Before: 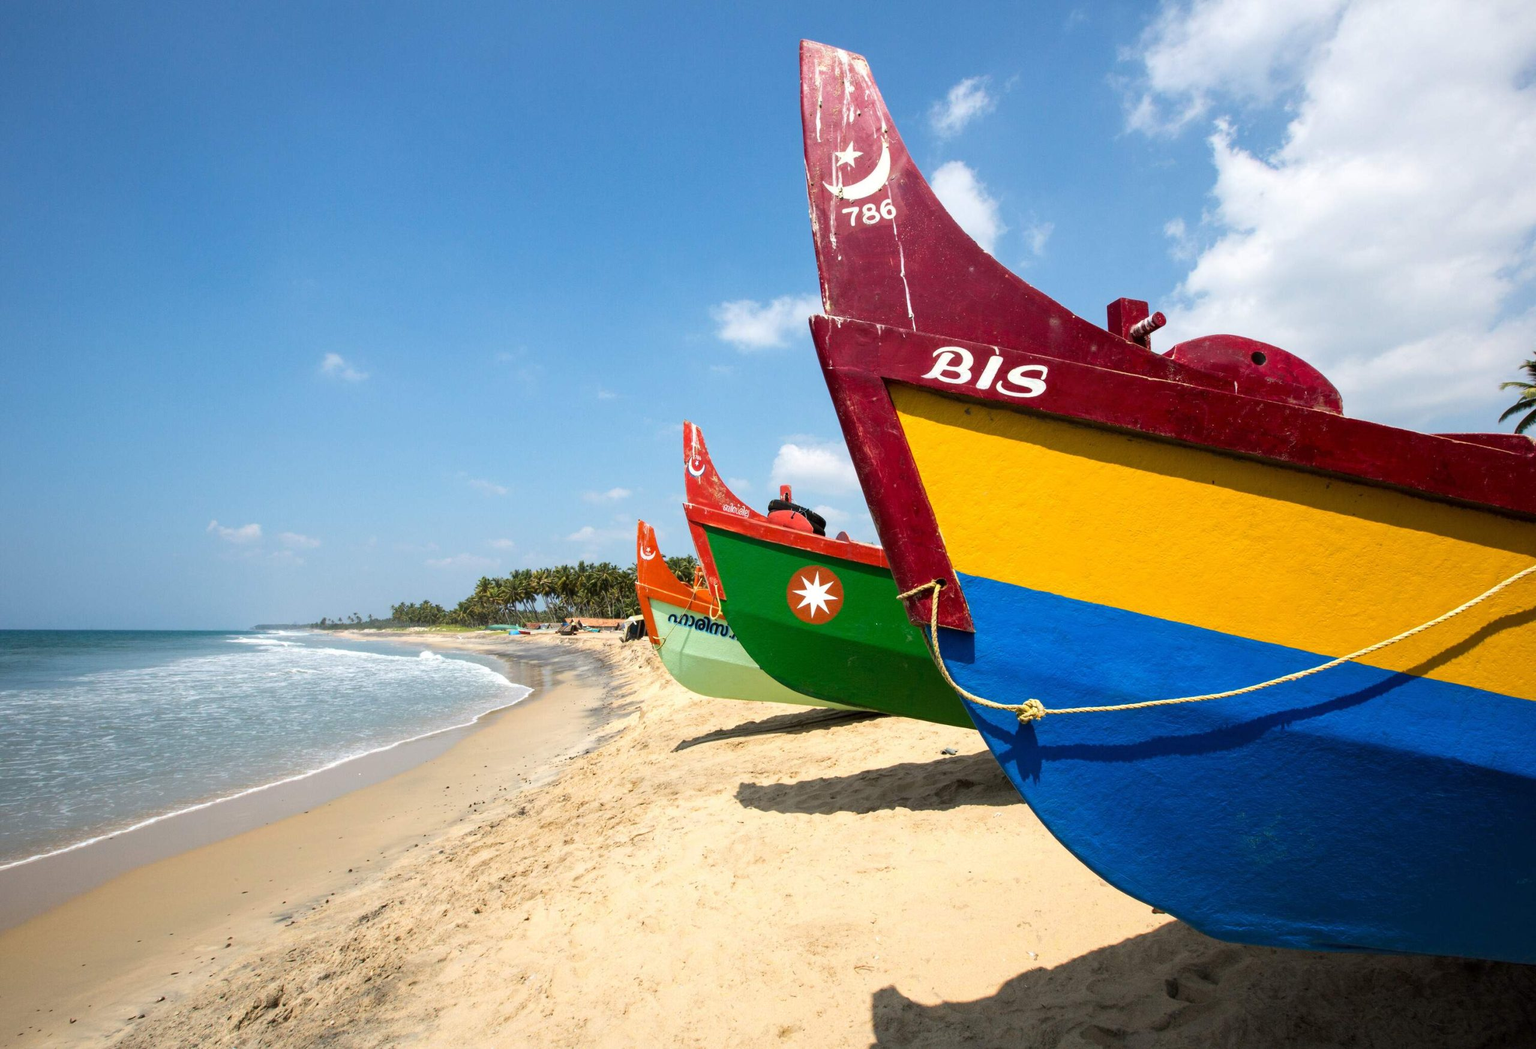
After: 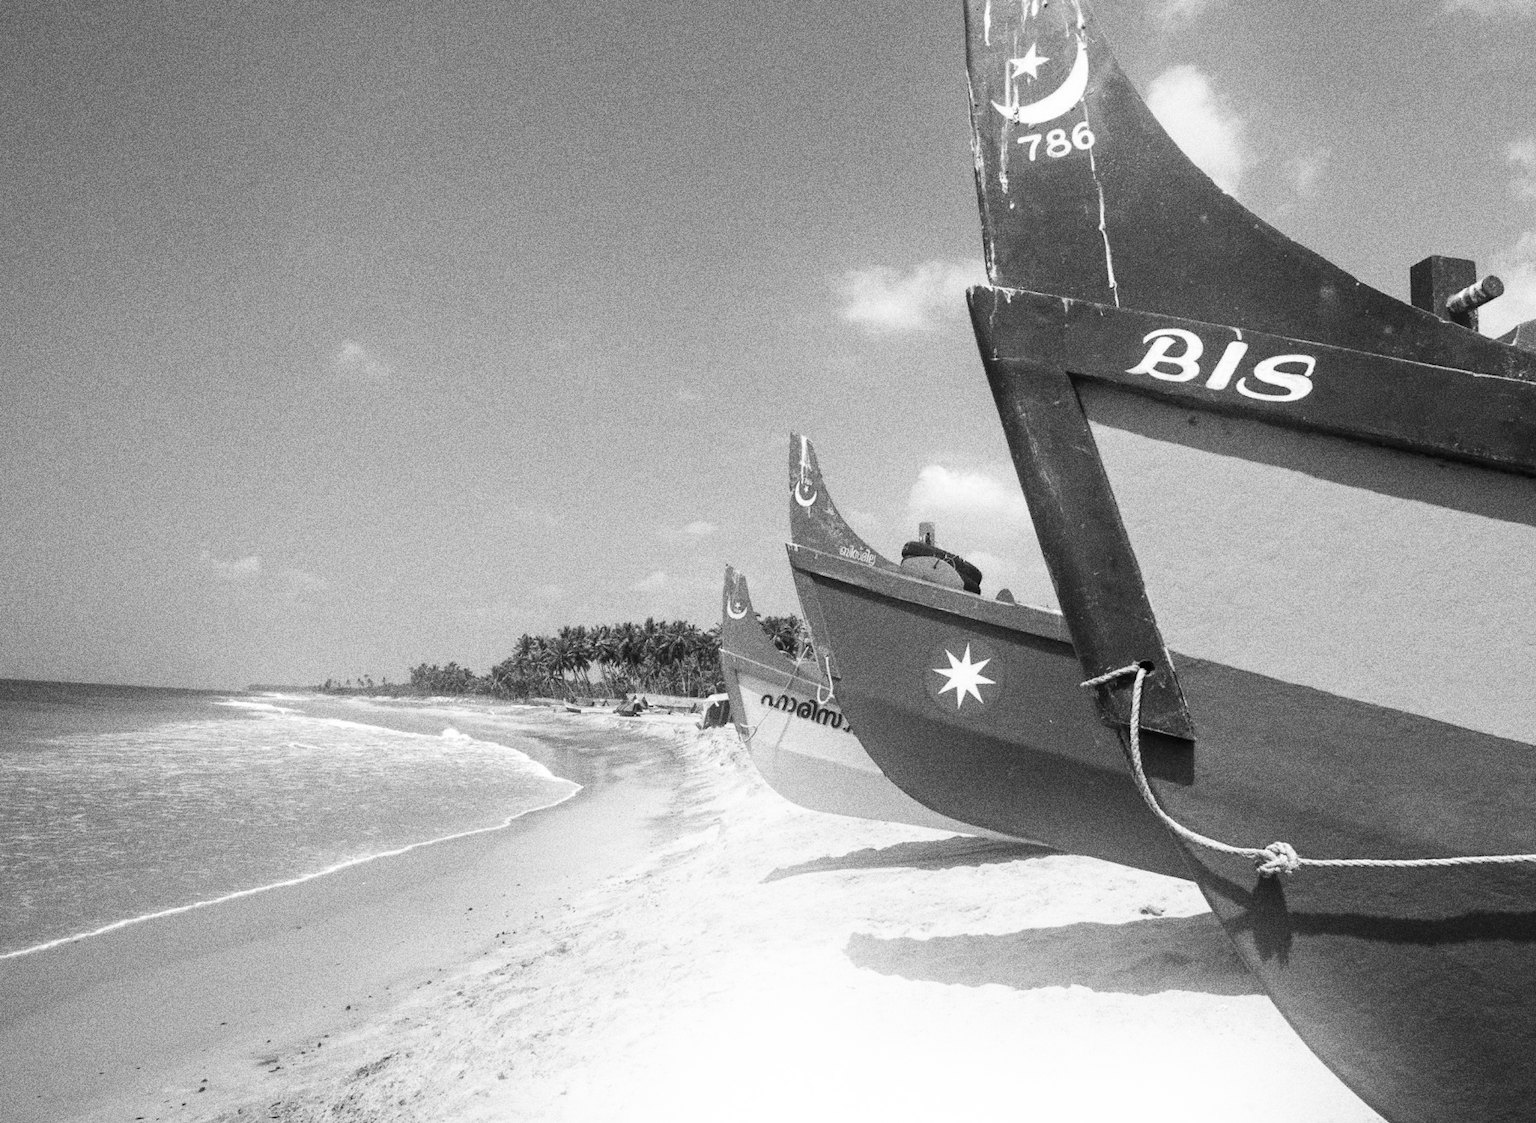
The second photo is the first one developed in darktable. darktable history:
monochrome: on, module defaults
contrast brightness saturation: contrast 0.05
grain: coarseness 10.62 ISO, strength 55.56%
bloom: size 16%, threshold 98%, strength 20%
levels: mode automatic, black 0.023%, white 99.97%, levels [0.062, 0.494, 0.925]
crop: top 5.803%, right 27.864%, bottom 5.804%
rotate and perspective: rotation 1.69°, lens shift (vertical) -0.023, lens shift (horizontal) -0.291, crop left 0.025, crop right 0.988, crop top 0.092, crop bottom 0.842
color correction: highlights a* 4.02, highlights b* 4.98, shadows a* -7.55, shadows b* 4.98
